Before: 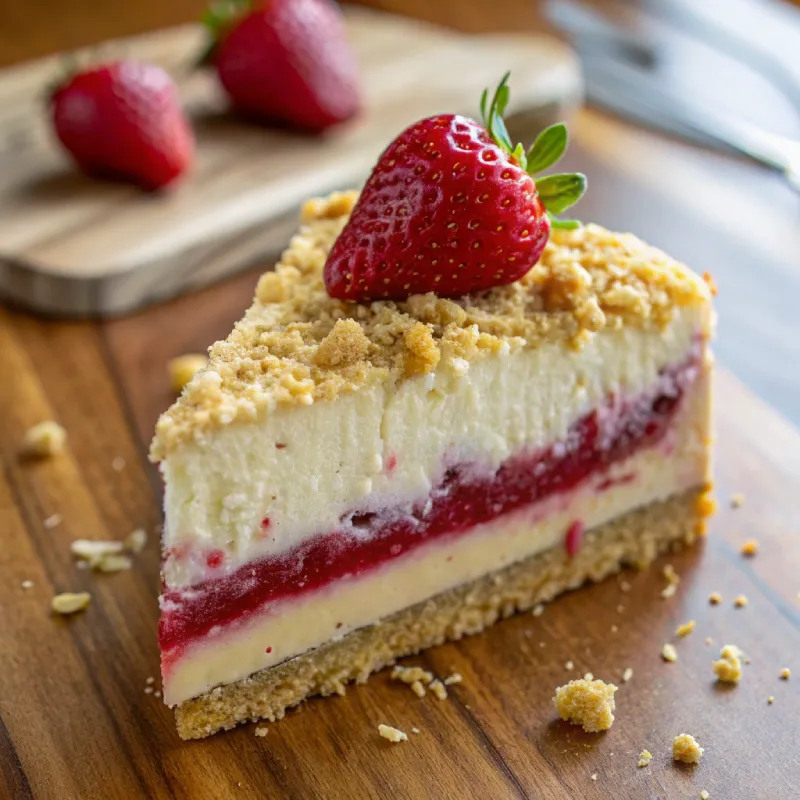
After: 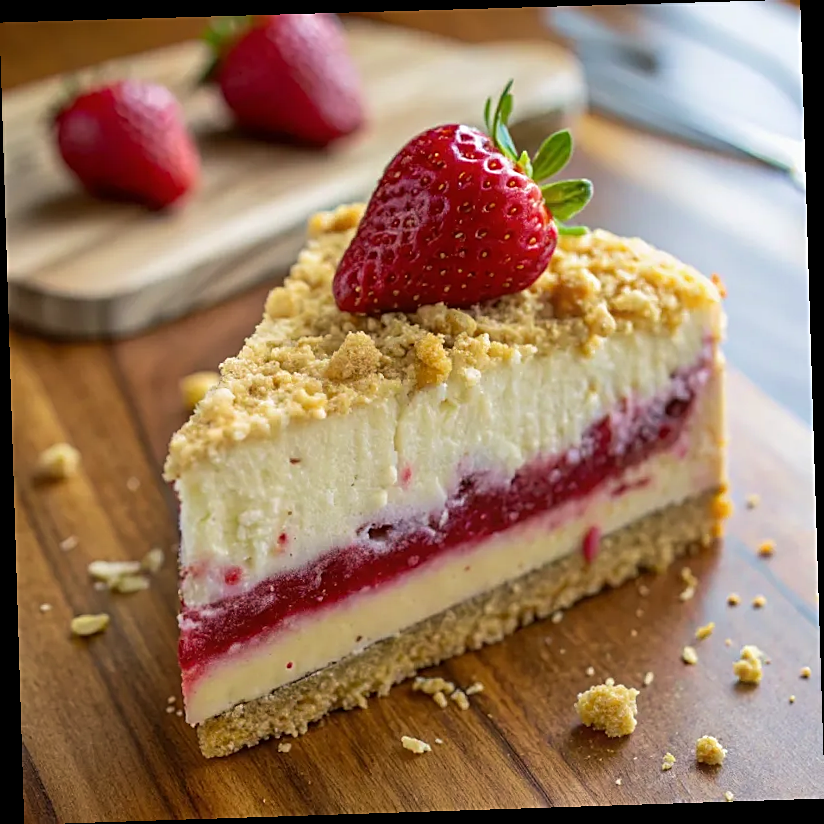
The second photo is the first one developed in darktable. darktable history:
sharpen: on, module defaults
velvia: strength 17%
rotate and perspective: rotation -1.77°, lens shift (horizontal) 0.004, automatic cropping off
